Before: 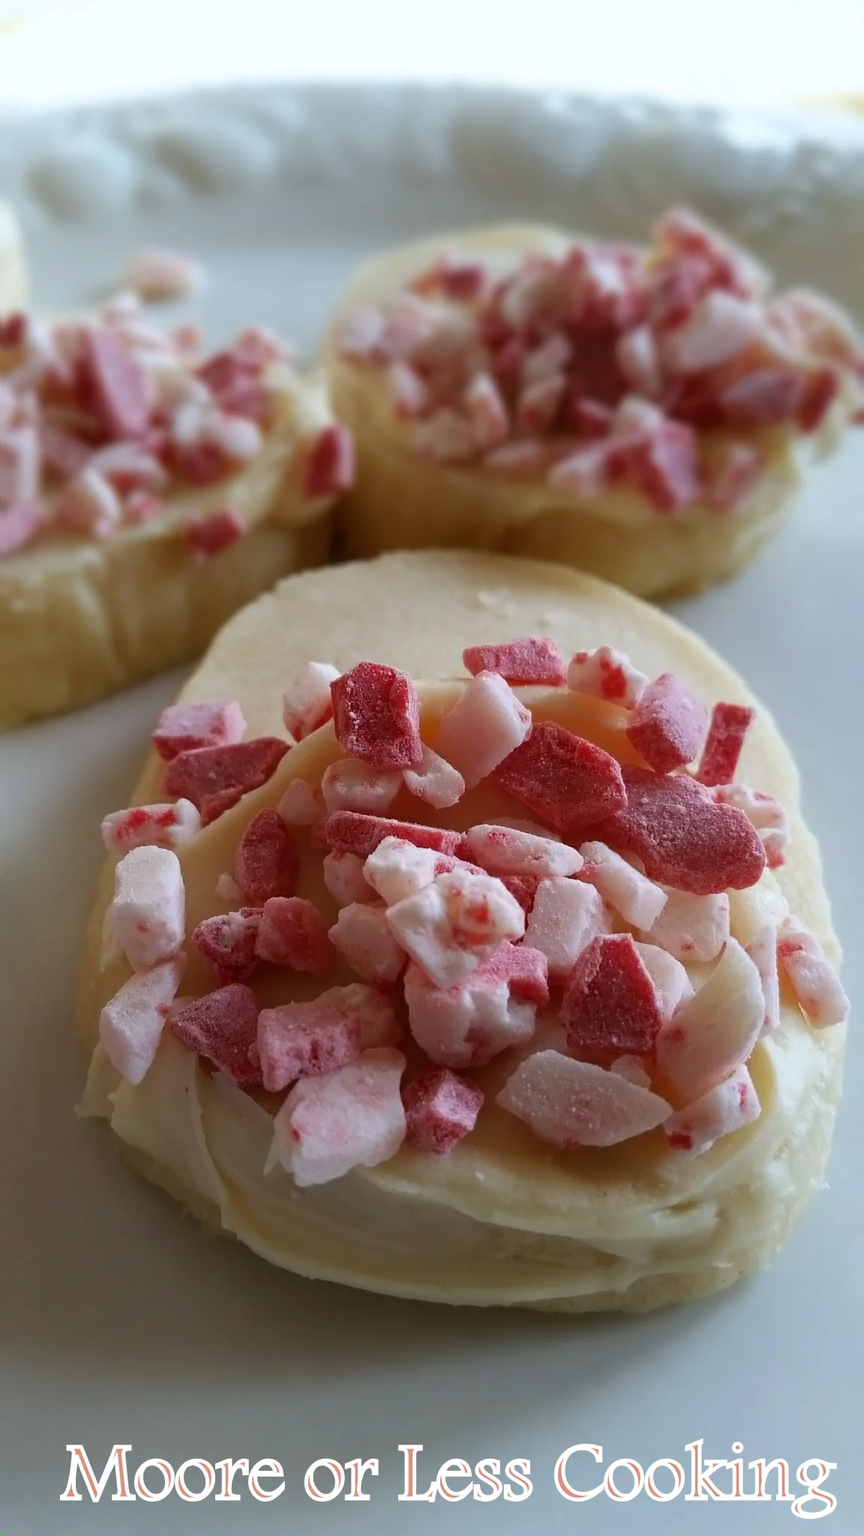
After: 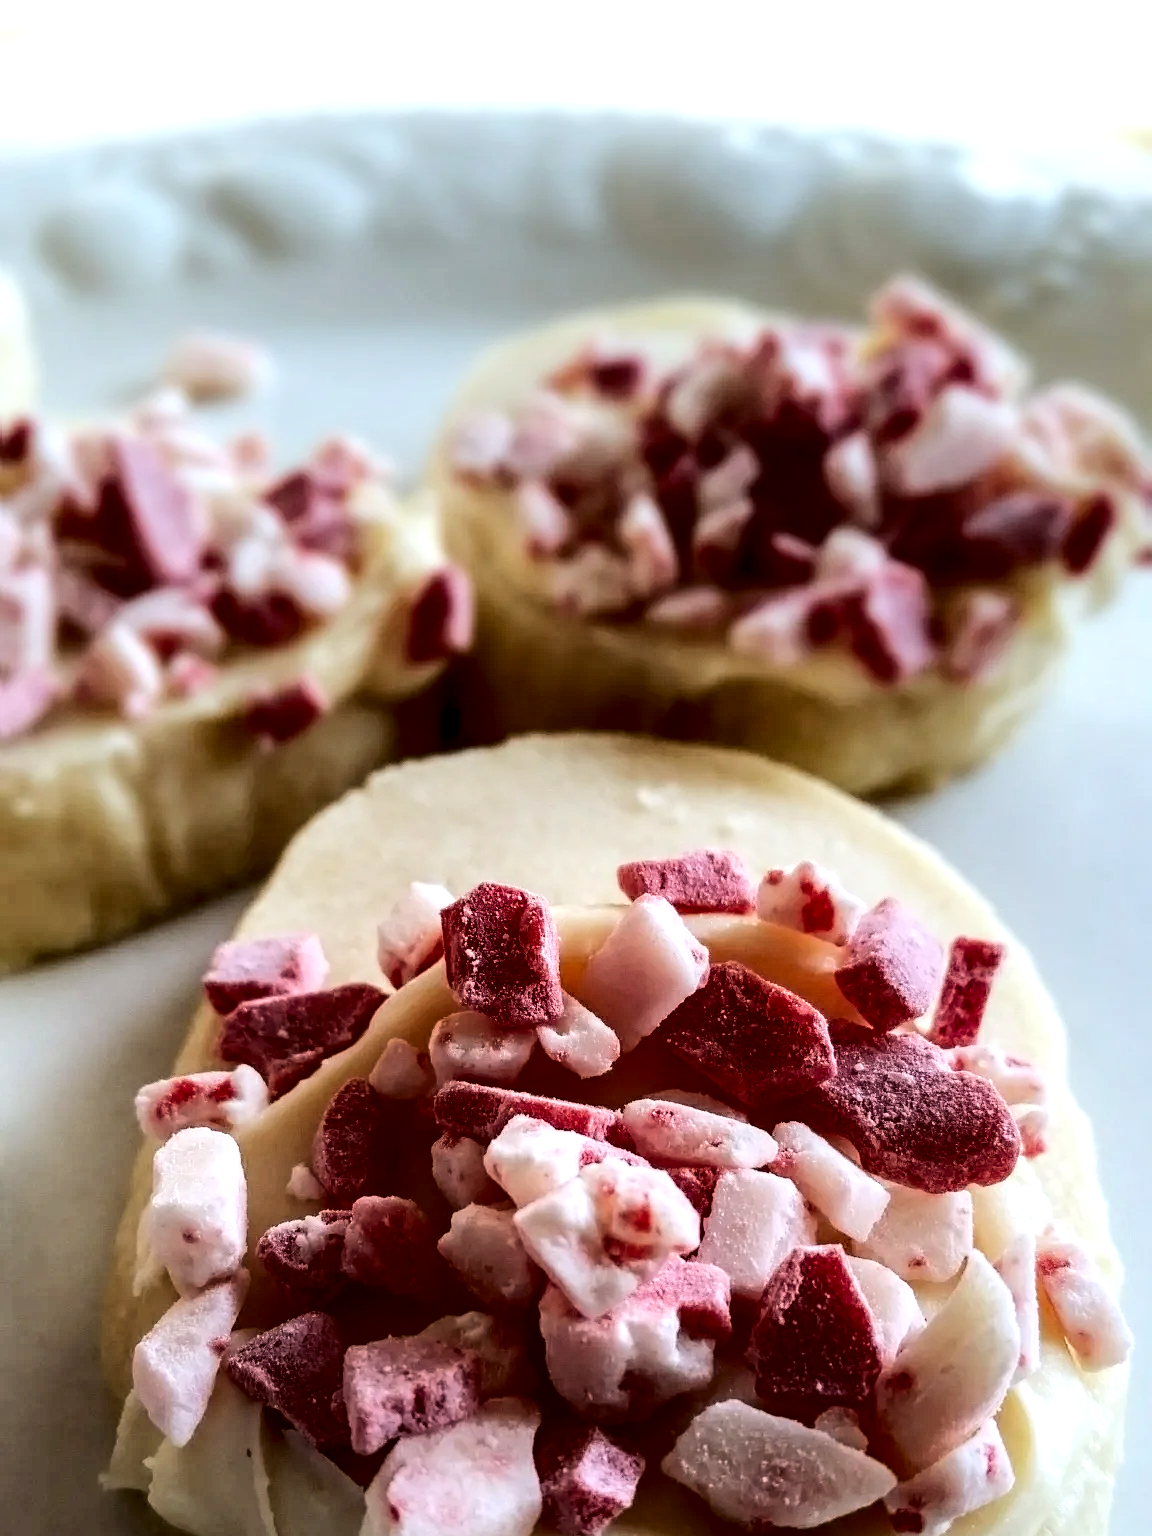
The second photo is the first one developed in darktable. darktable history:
rgb curve: curves: ch0 [(0, 0) (0.284, 0.292) (0.505, 0.644) (1, 1)]; ch1 [(0, 0) (0.284, 0.292) (0.505, 0.644) (1, 1)]; ch2 [(0, 0) (0.284, 0.292) (0.505, 0.644) (1, 1)], compensate middle gray true
local contrast: highlights 80%, shadows 57%, detail 175%, midtone range 0.602
crop: bottom 24.988%
